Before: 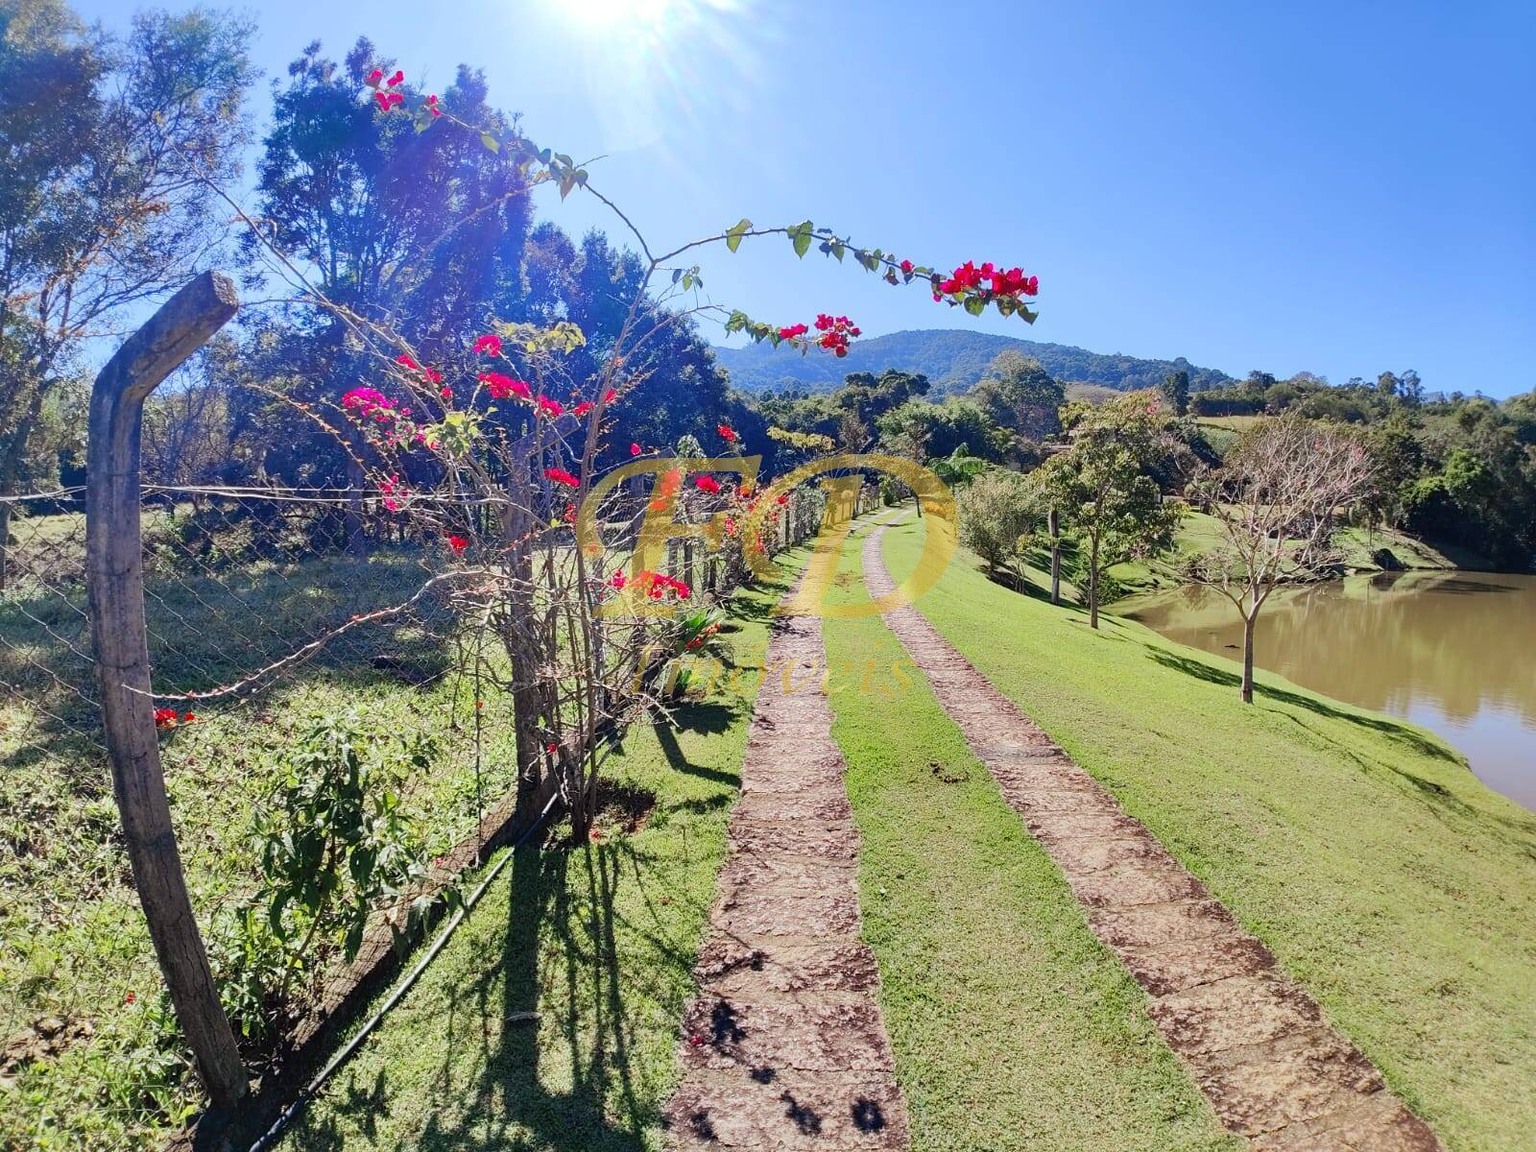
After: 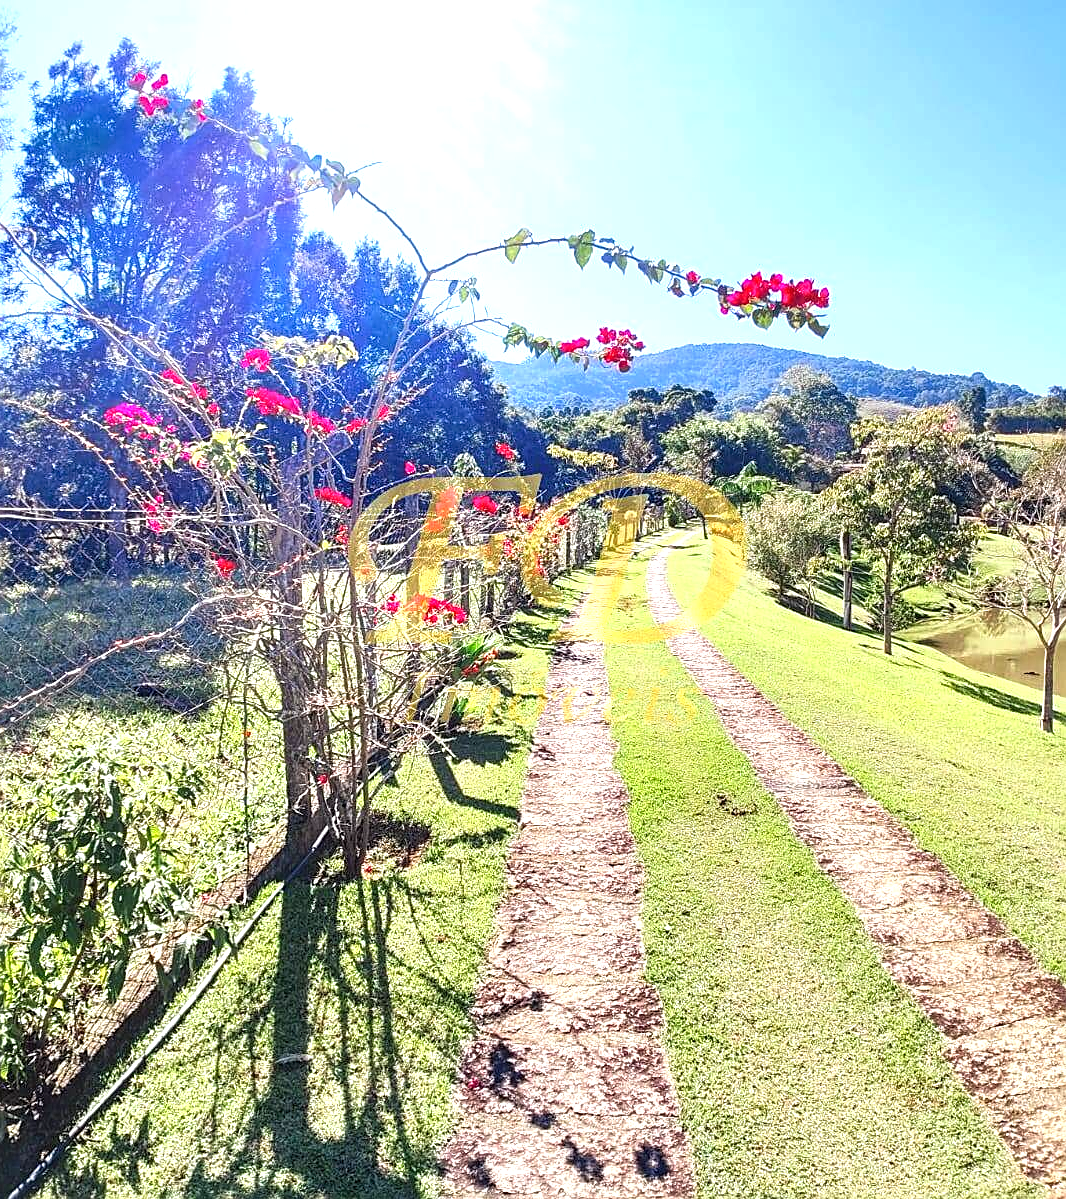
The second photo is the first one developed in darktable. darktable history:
crop and rotate: left 15.754%, right 17.579%
sharpen: on, module defaults
exposure: exposure 1 EV, compensate highlight preservation false
local contrast: on, module defaults
